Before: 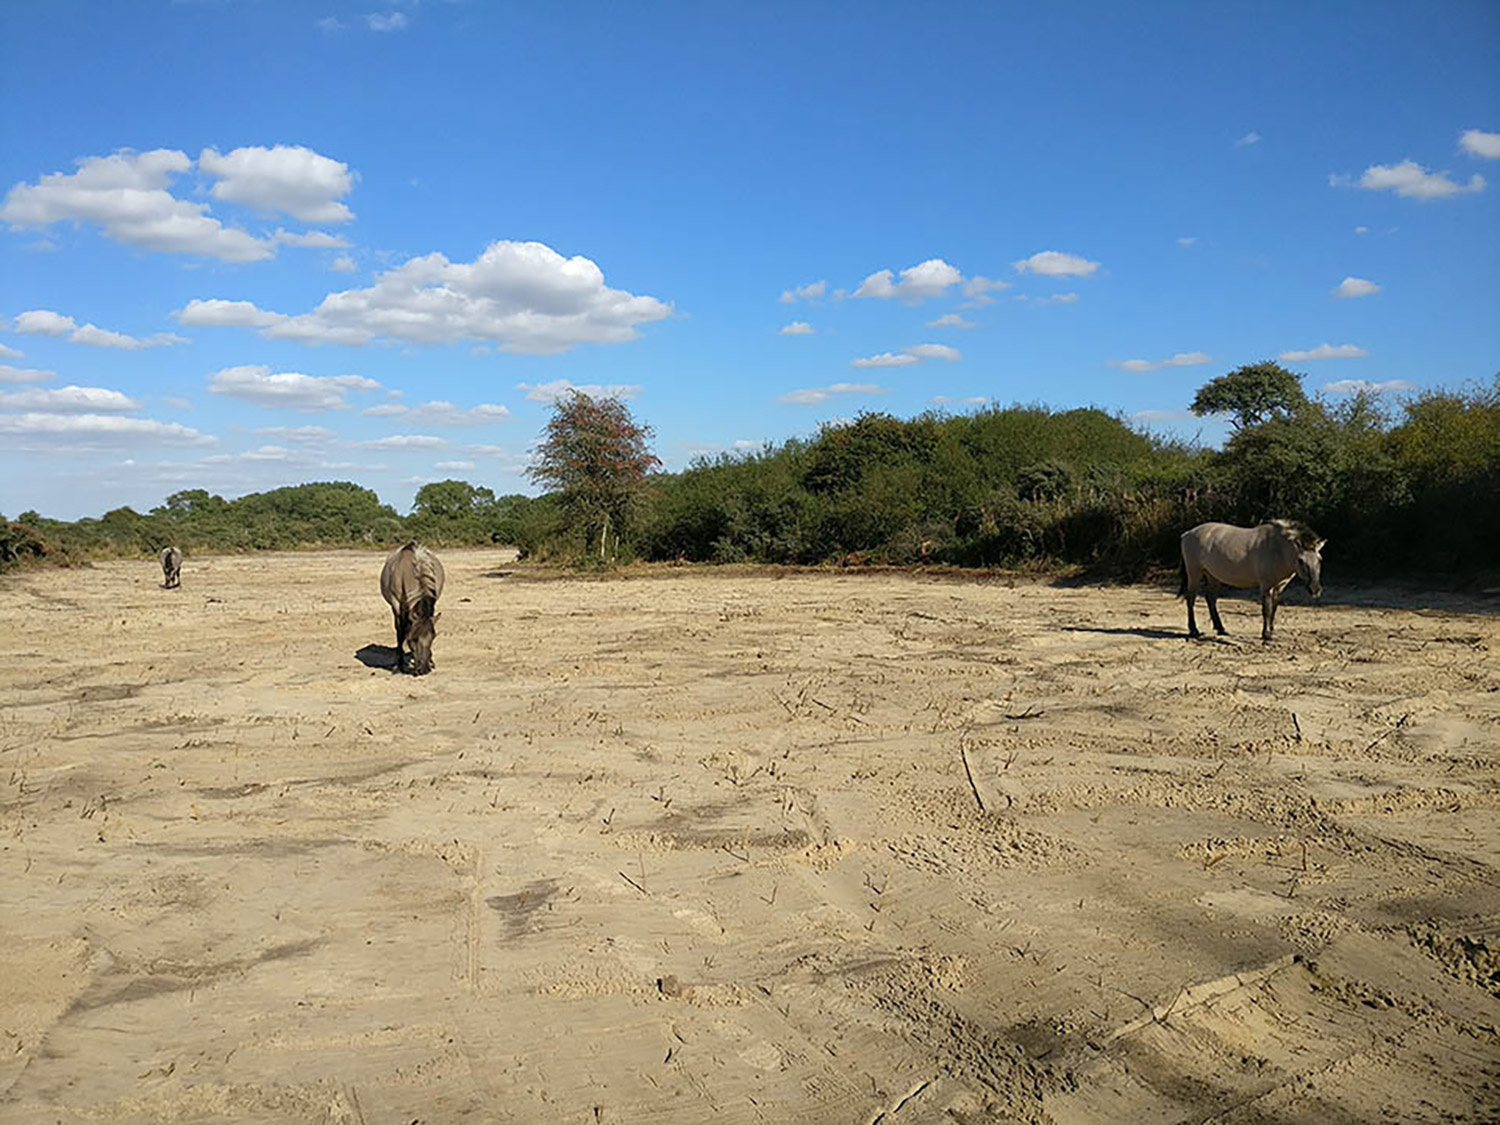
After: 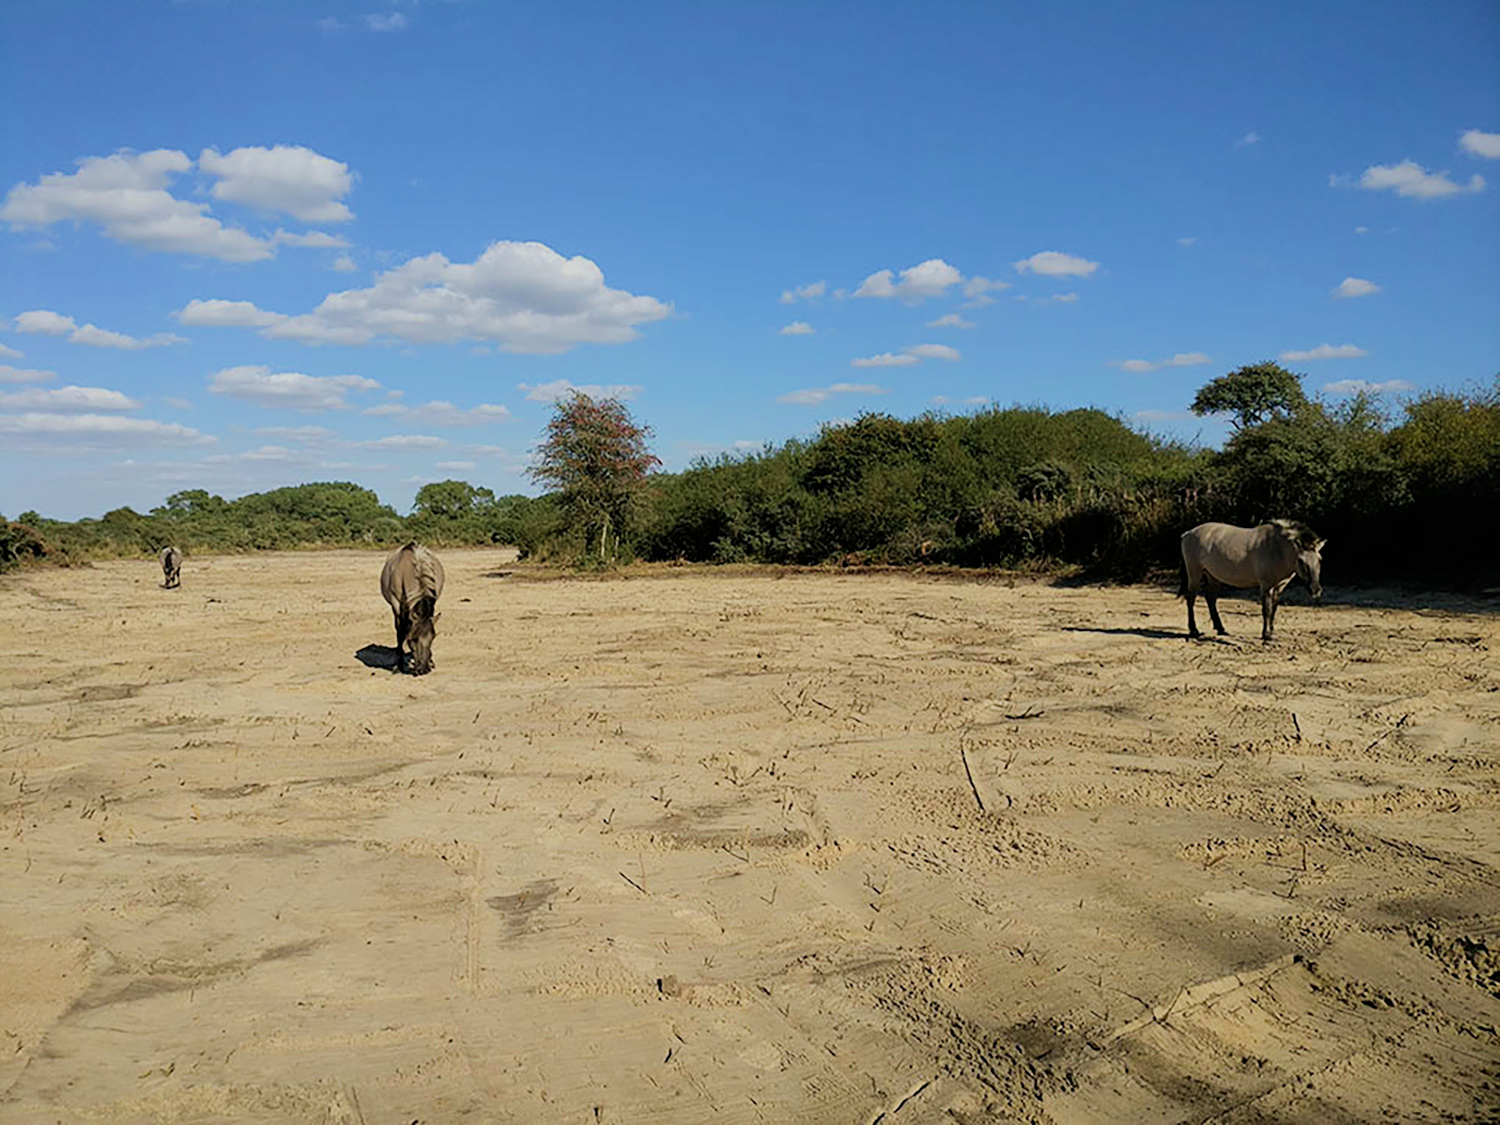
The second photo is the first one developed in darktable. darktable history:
velvia: on, module defaults
filmic rgb: black relative exposure -7.65 EV, white relative exposure 4.56 EV, hardness 3.61
